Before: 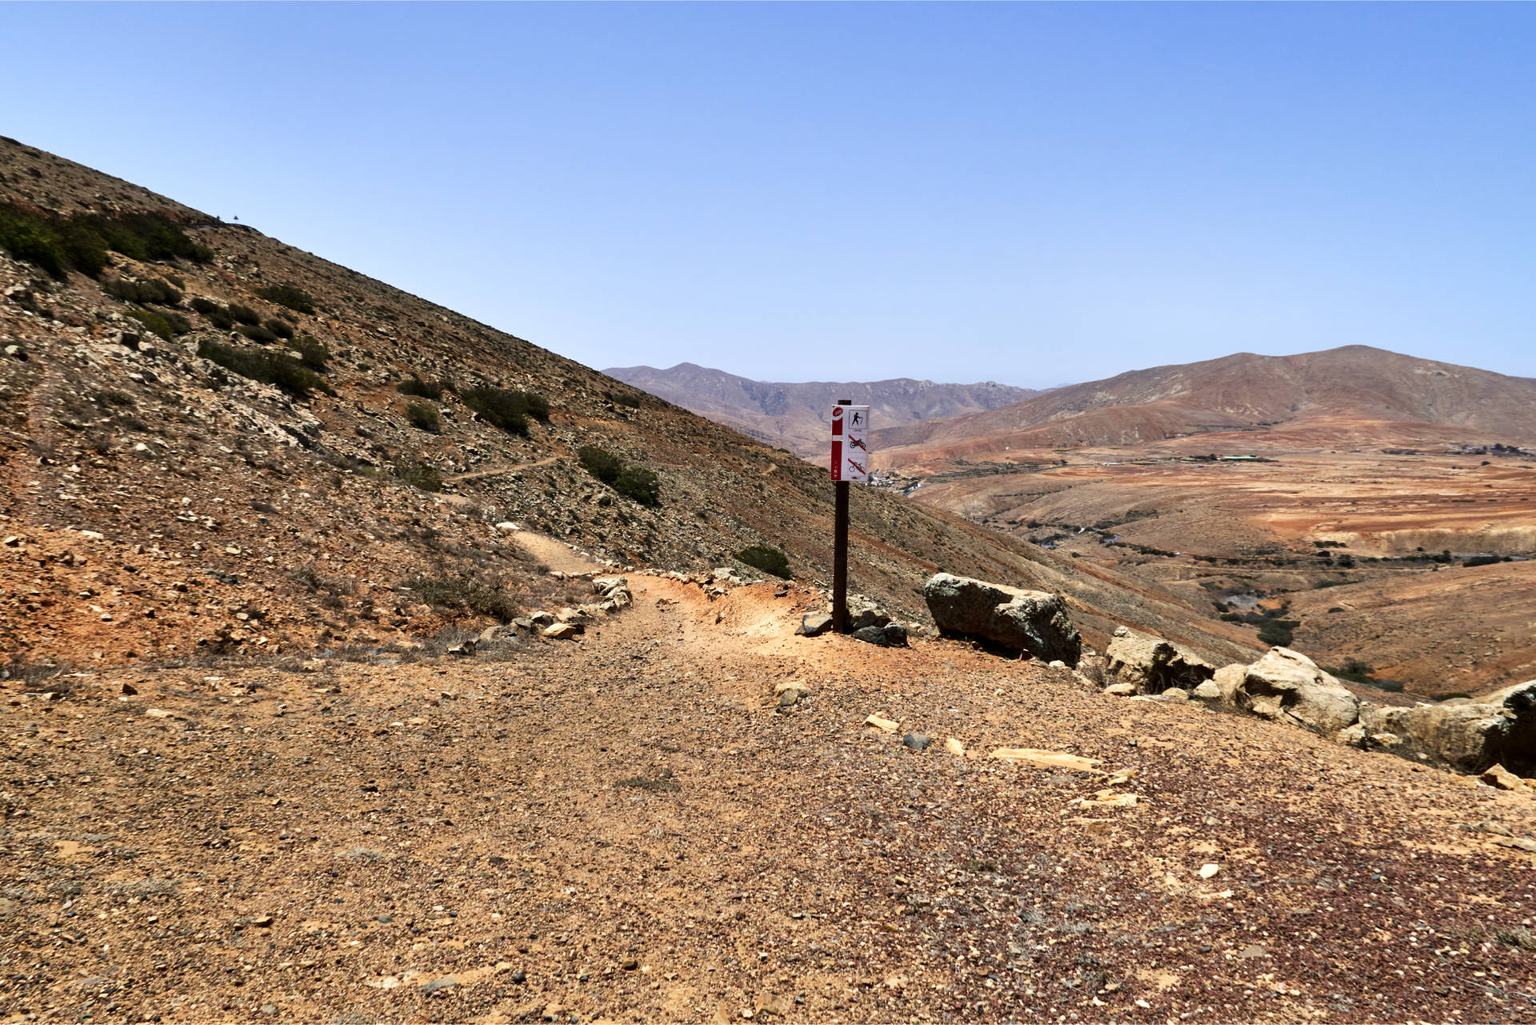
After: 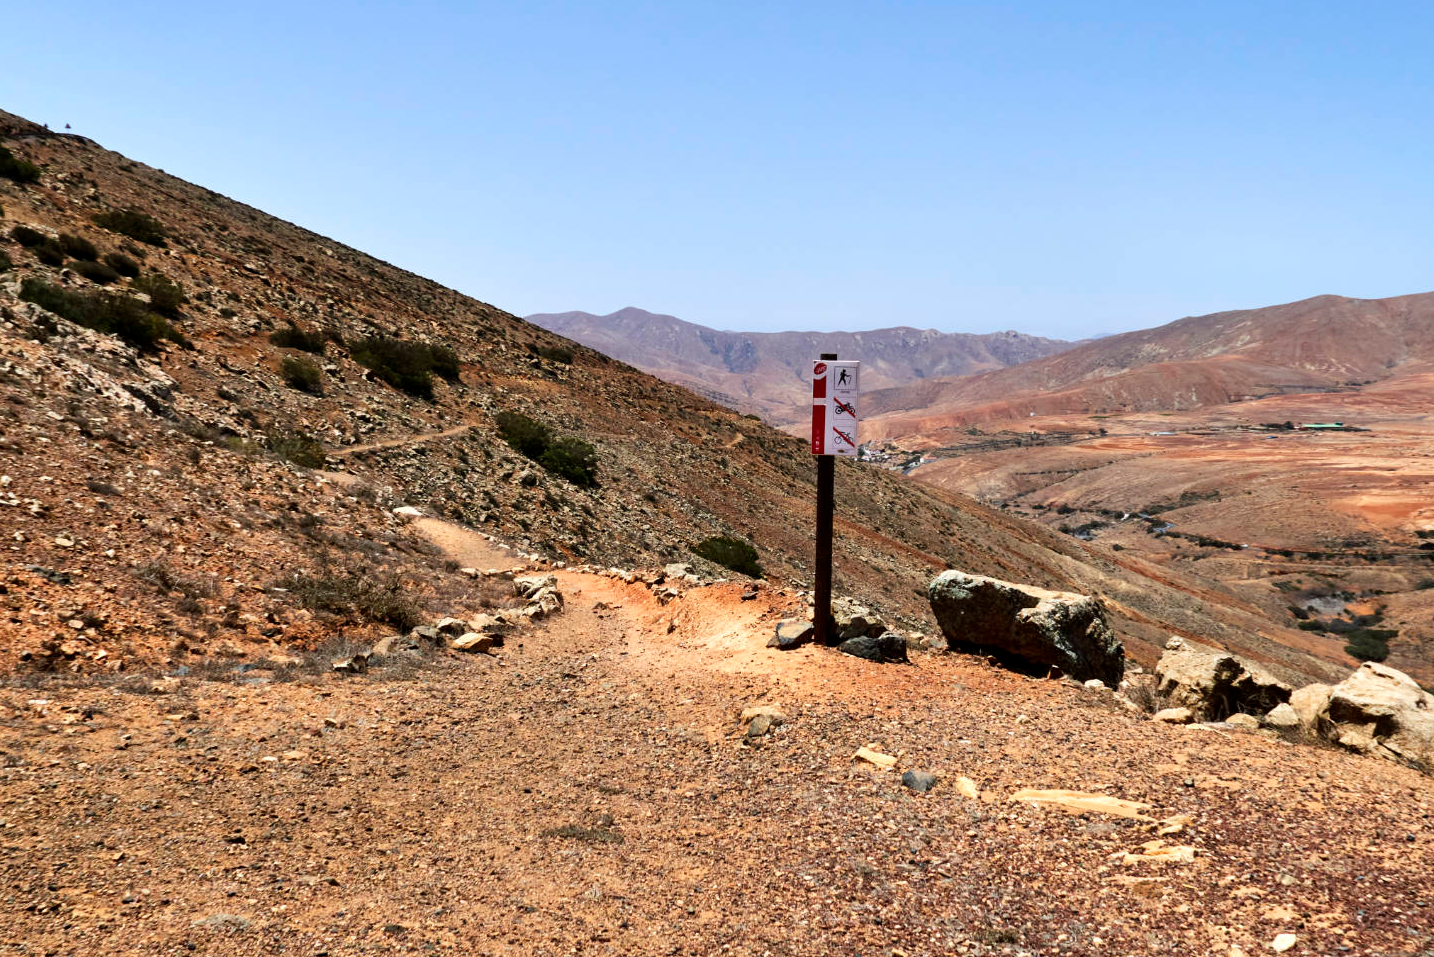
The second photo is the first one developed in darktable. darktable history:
crop and rotate: left 11.825%, top 11.454%, right 13.454%, bottom 13.825%
